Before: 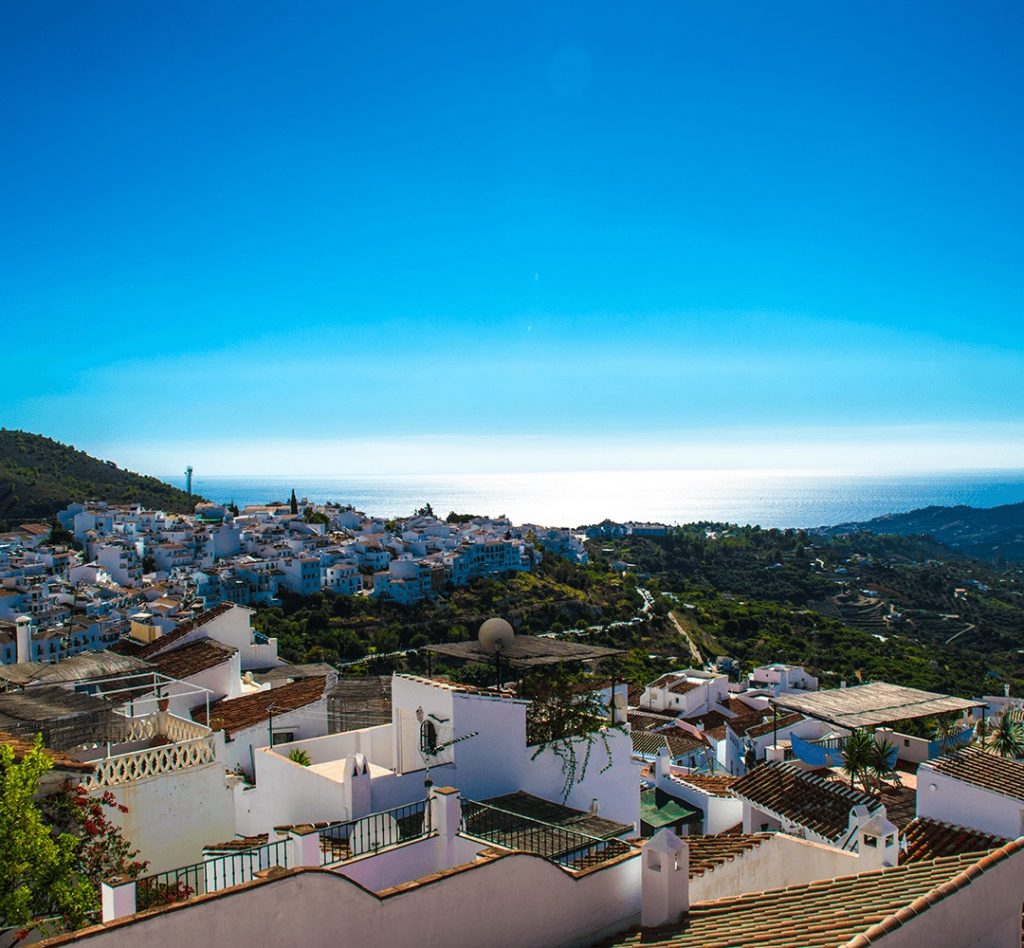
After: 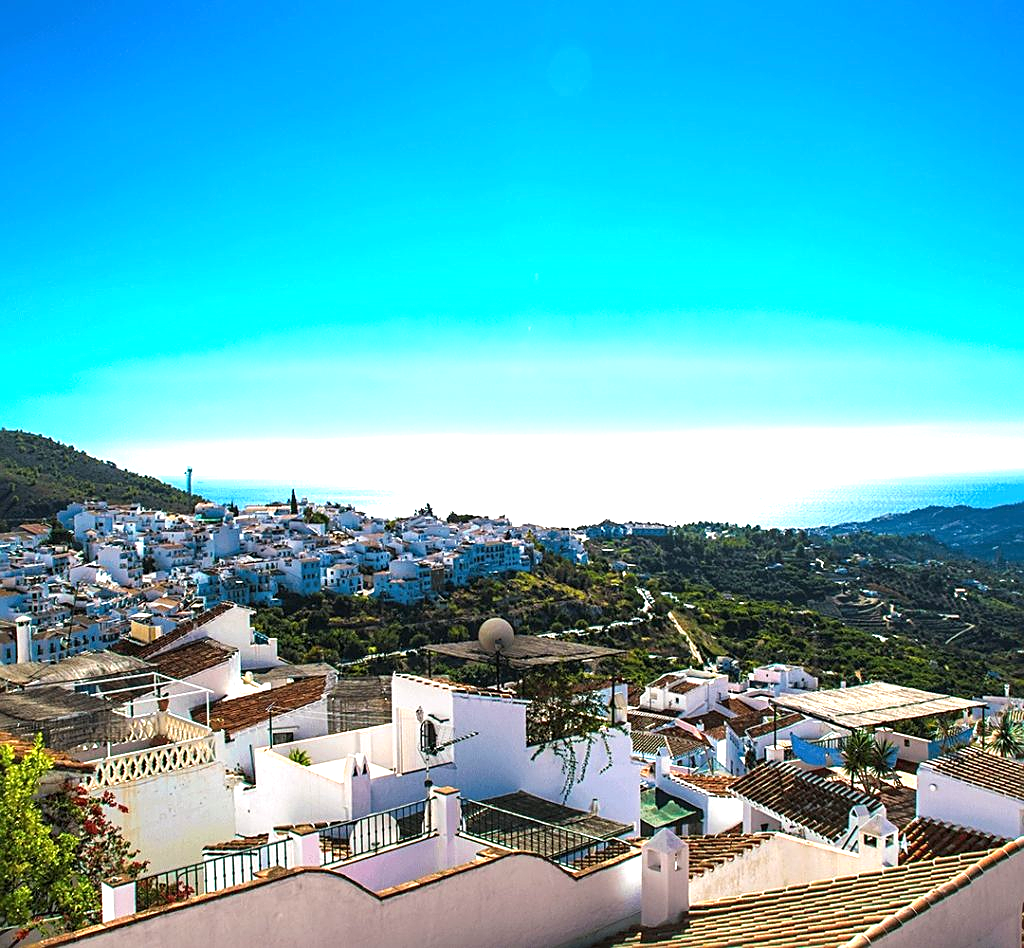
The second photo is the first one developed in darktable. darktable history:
exposure: exposure 1.089 EV, compensate highlight preservation false
sharpen: on, module defaults
